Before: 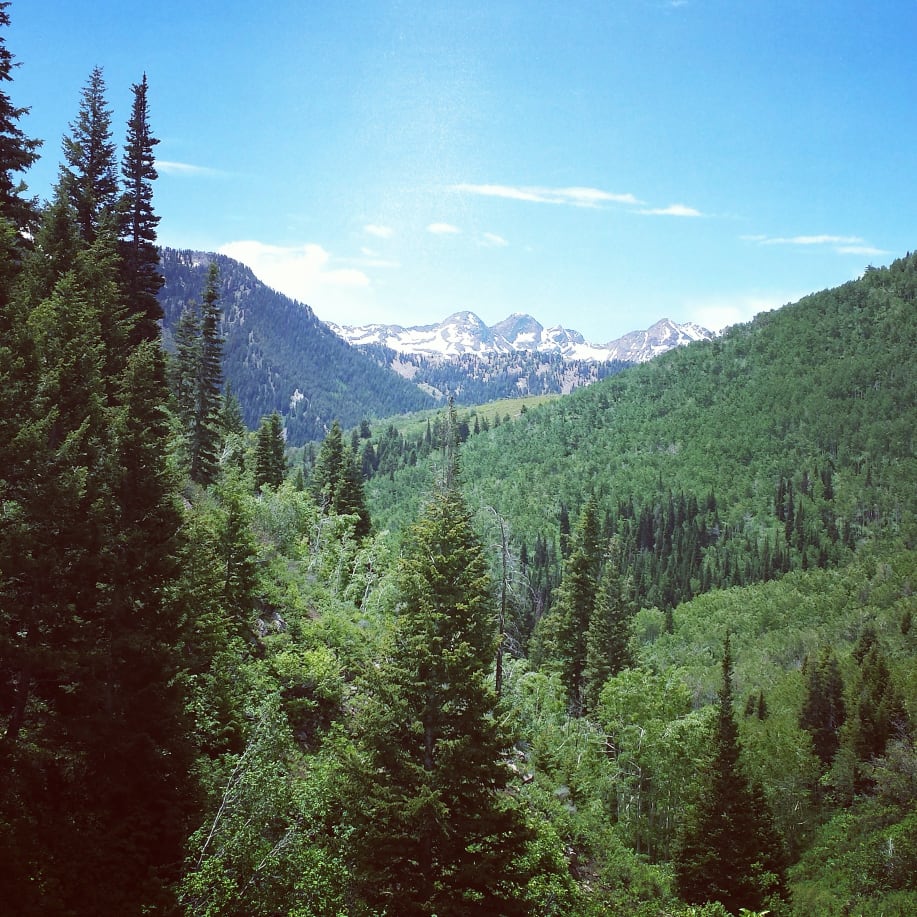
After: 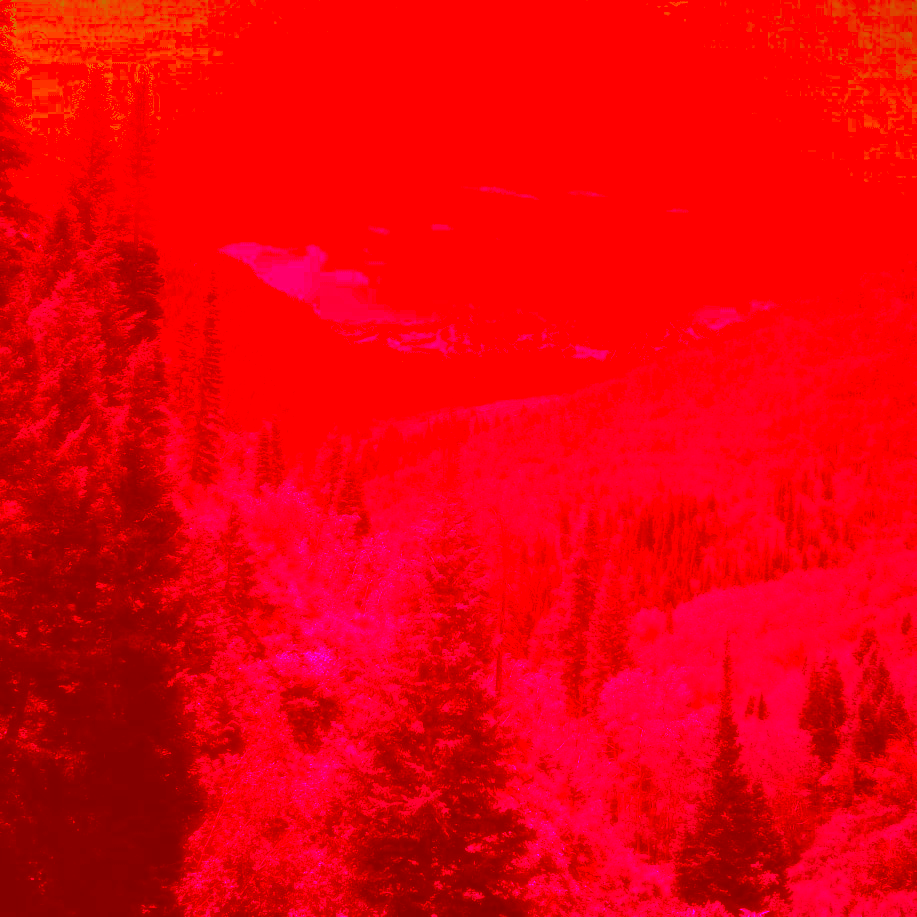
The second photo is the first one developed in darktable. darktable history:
color correction: highlights a* -39.51, highlights b* -39.37, shadows a* -39.59, shadows b* -39.54, saturation -3
shadows and highlights: shadows 24.22, highlights -78.99, soften with gaussian
base curve: curves: ch0 [(0, 0) (0.826, 0.587) (1, 1)], preserve colors none
haze removal: strength -0.102, compatibility mode true, adaptive false
color zones: curves: ch1 [(0.29, 0.492) (0.373, 0.185) (0.509, 0.481)]; ch2 [(0.25, 0.462) (0.749, 0.457)]
